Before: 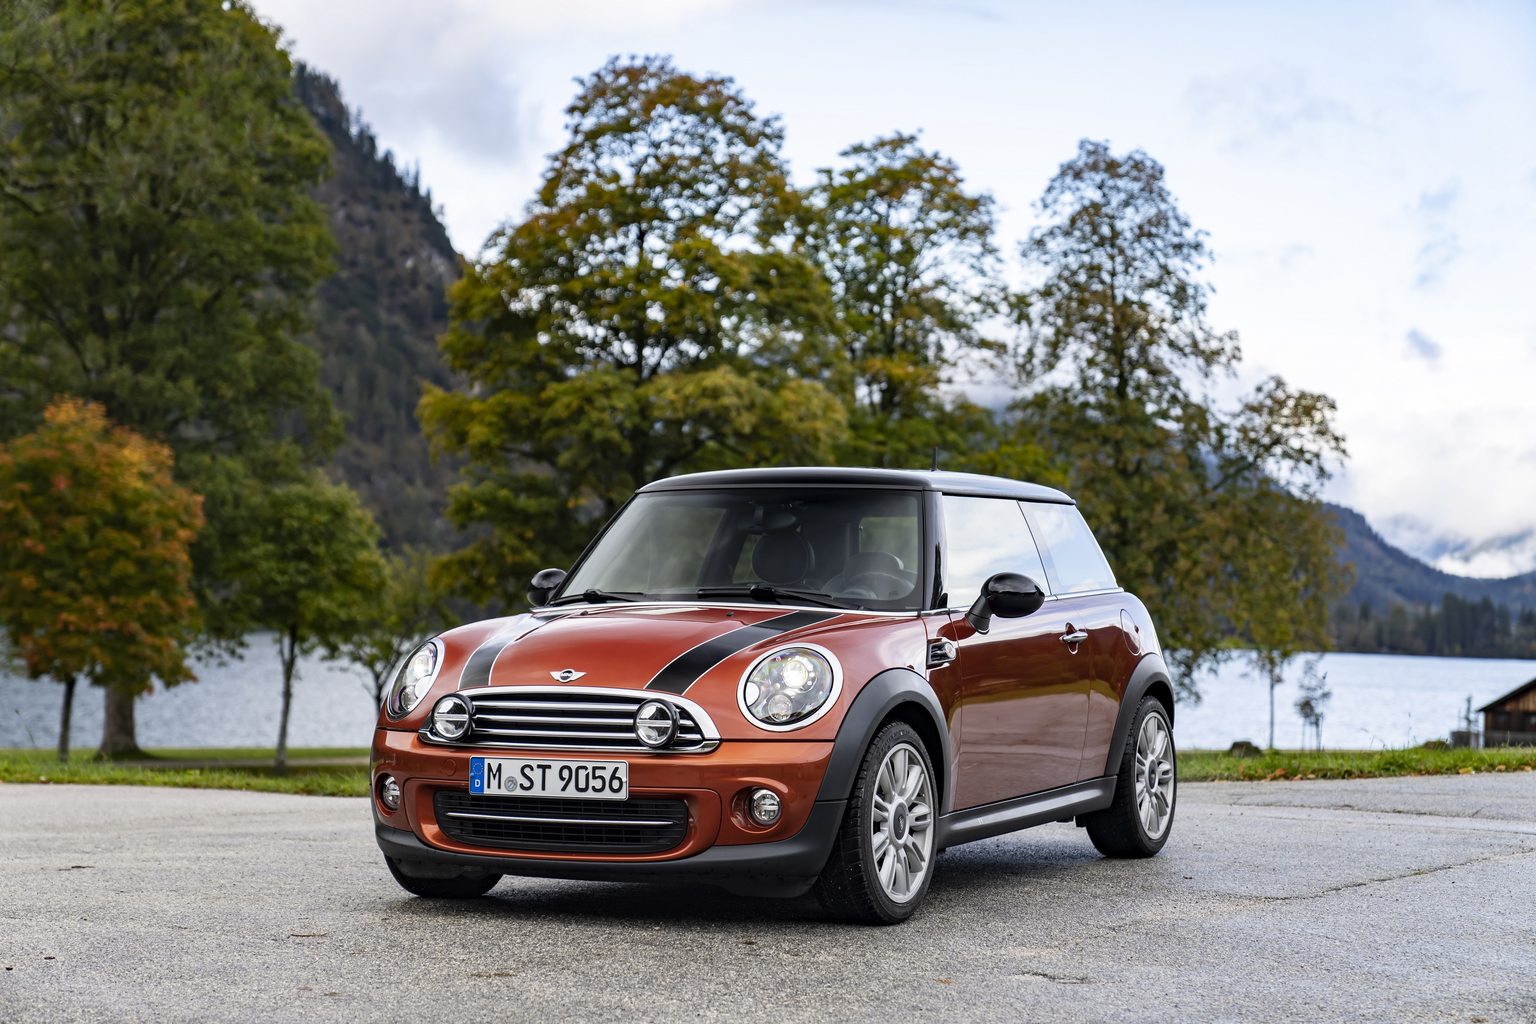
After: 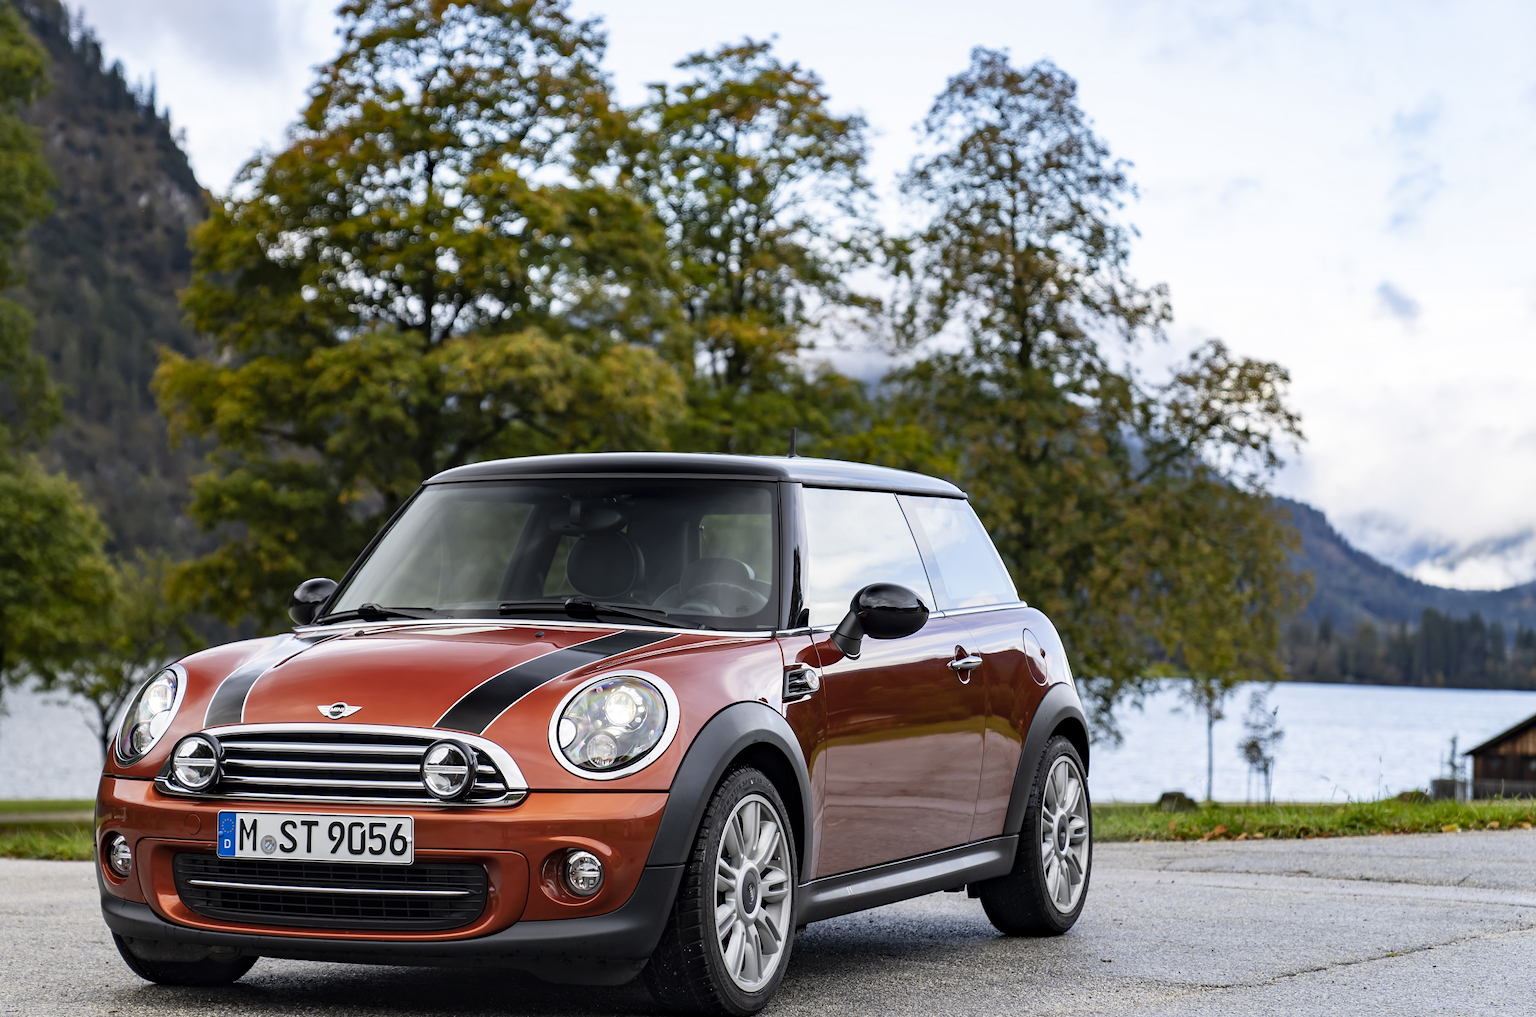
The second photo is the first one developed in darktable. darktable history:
crop: left 19.16%, top 9.93%, right 0.001%, bottom 9.762%
